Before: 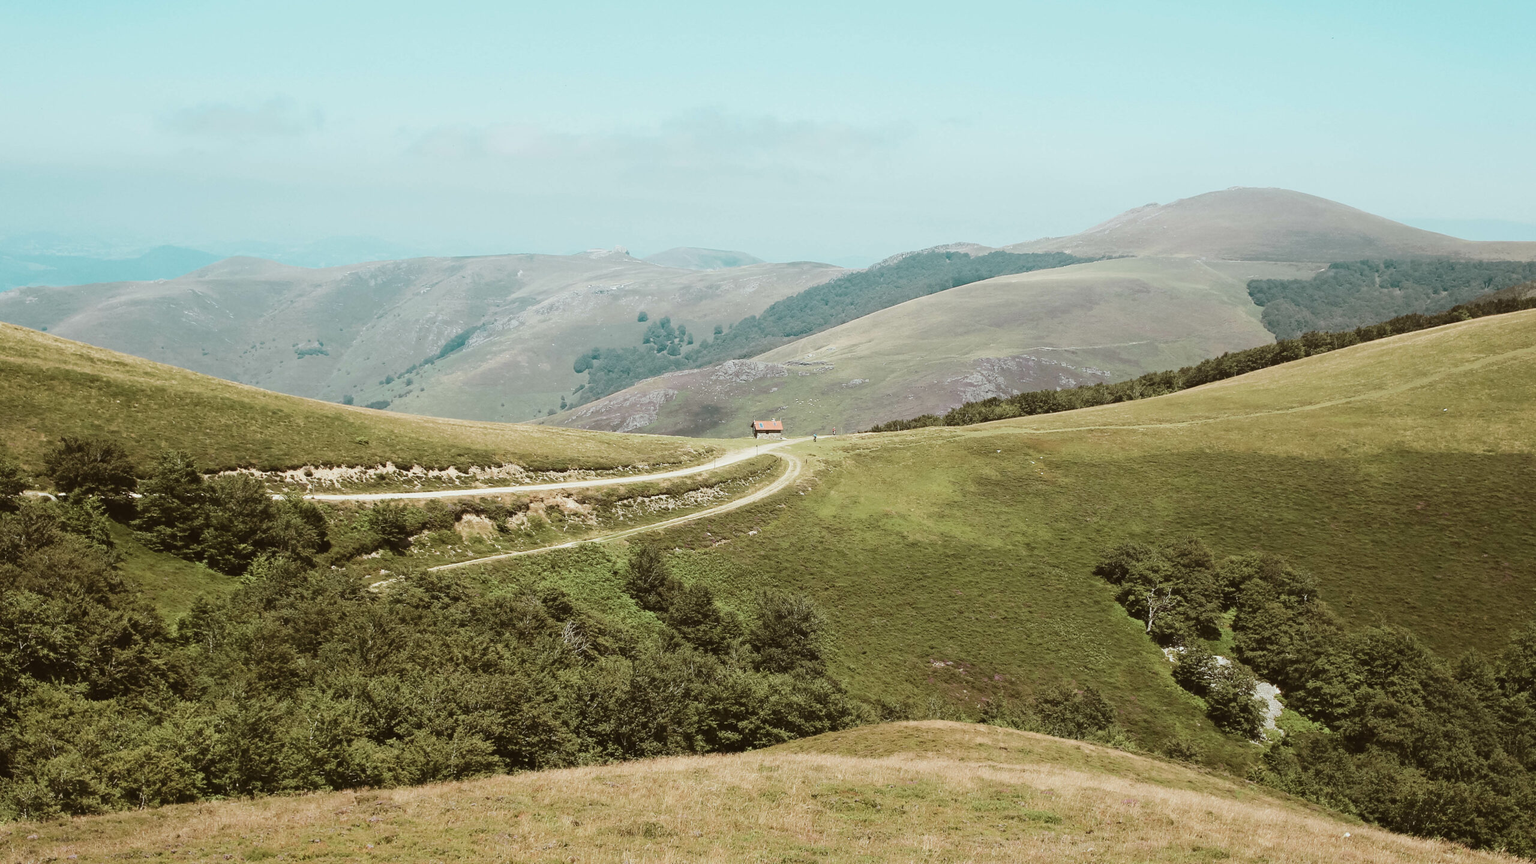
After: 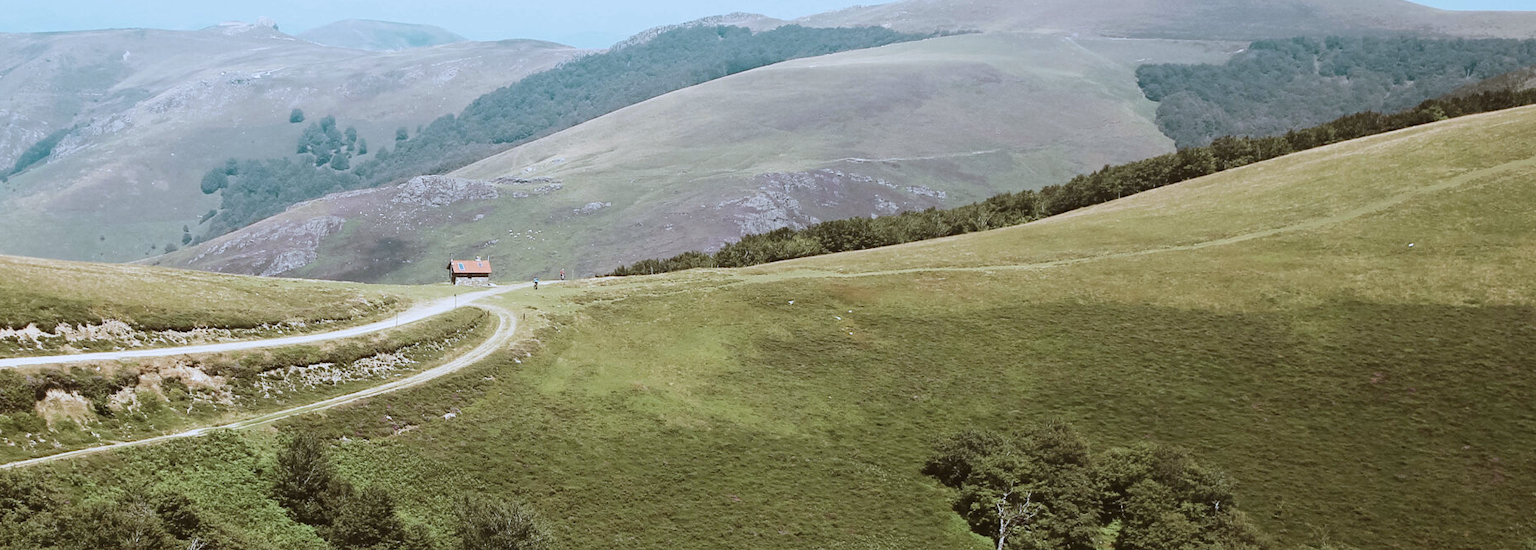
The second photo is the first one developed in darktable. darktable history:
white balance: red 0.967, blue 1.119, emerald 0.756
crop and rotate: left 27.938%, top 27.046%, bottom 27.046%
